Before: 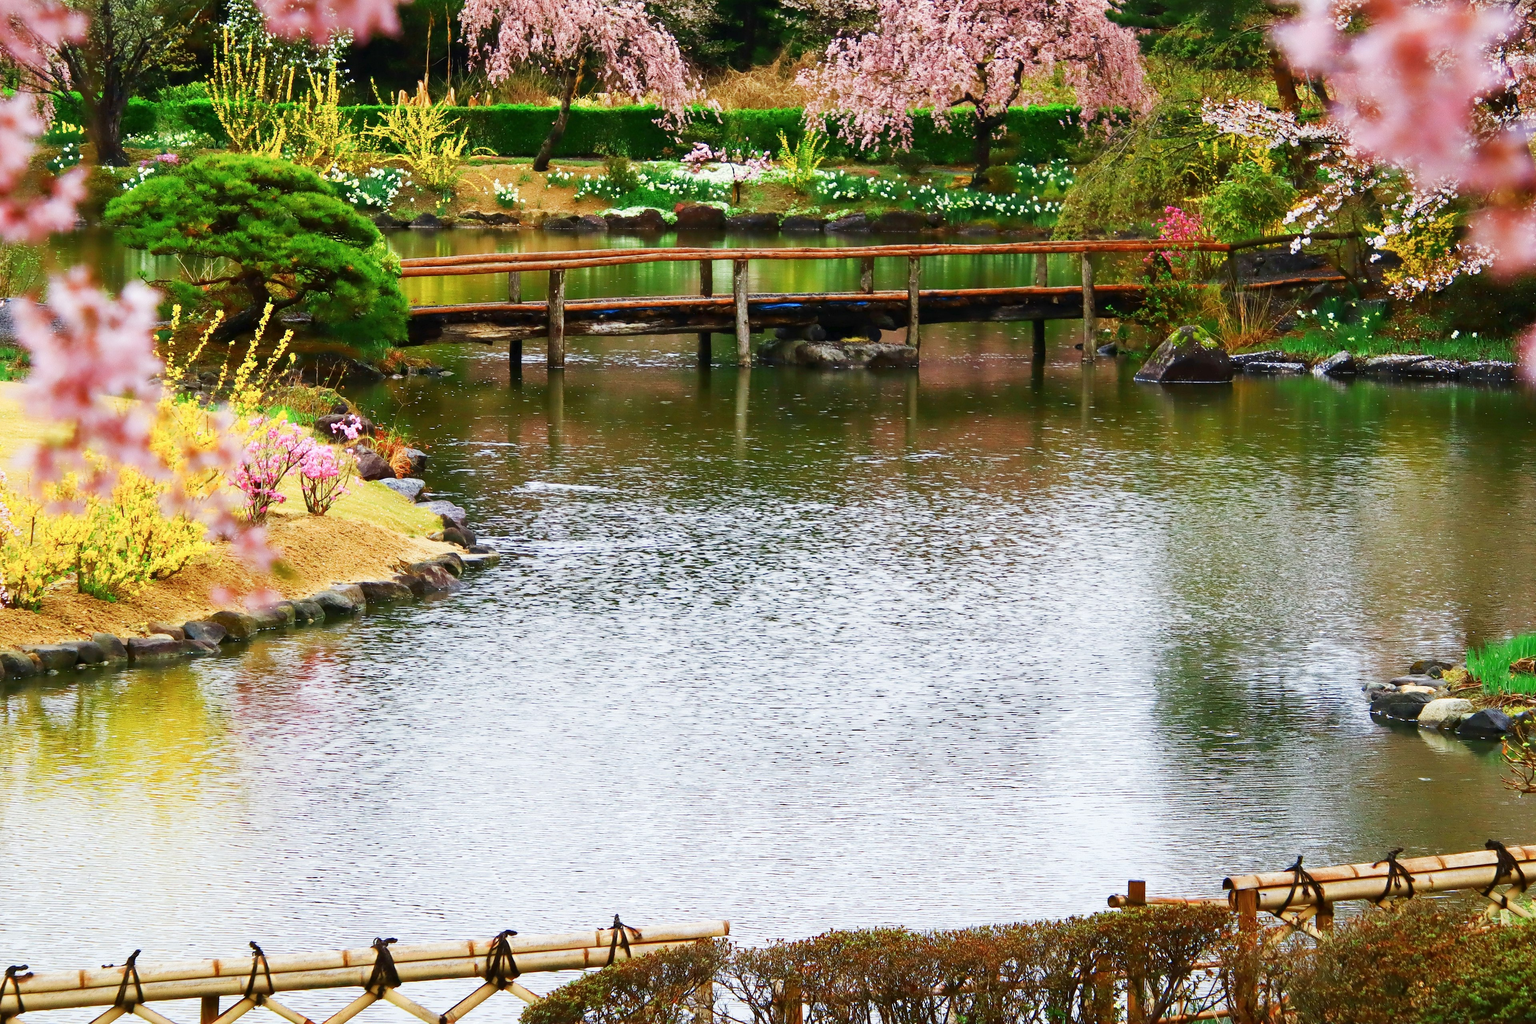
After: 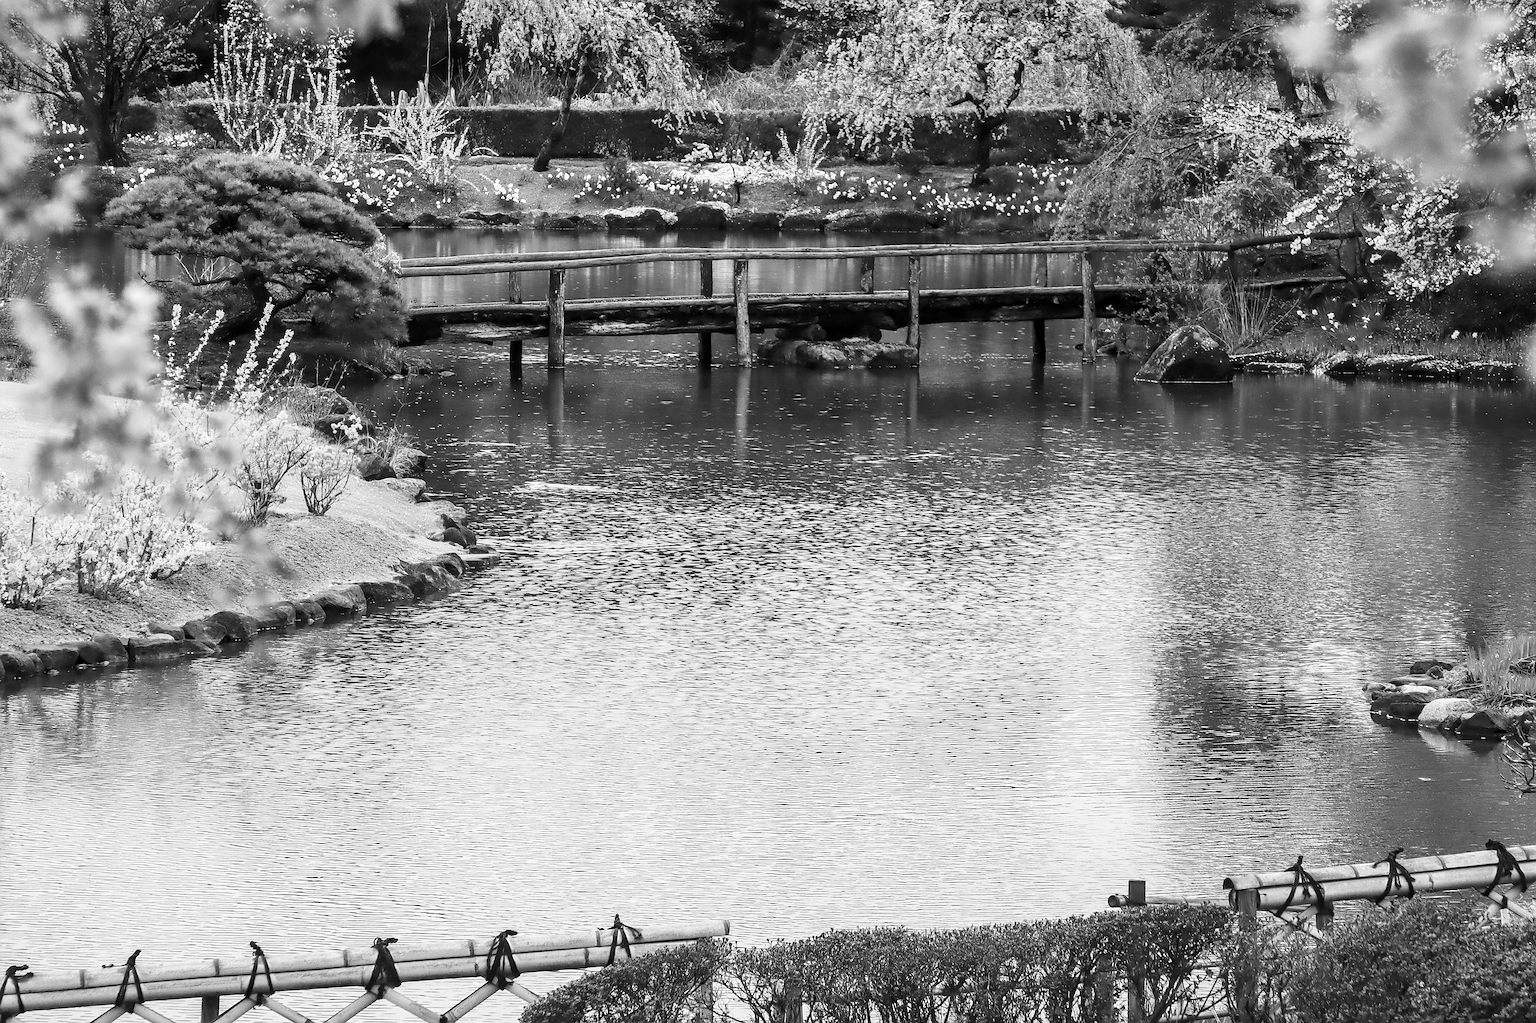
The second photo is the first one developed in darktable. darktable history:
color contrast: green-magenta contrast 0, blue-yellow contrast 0
local contrast: on, module defaults
sharpen: on, module defaults
